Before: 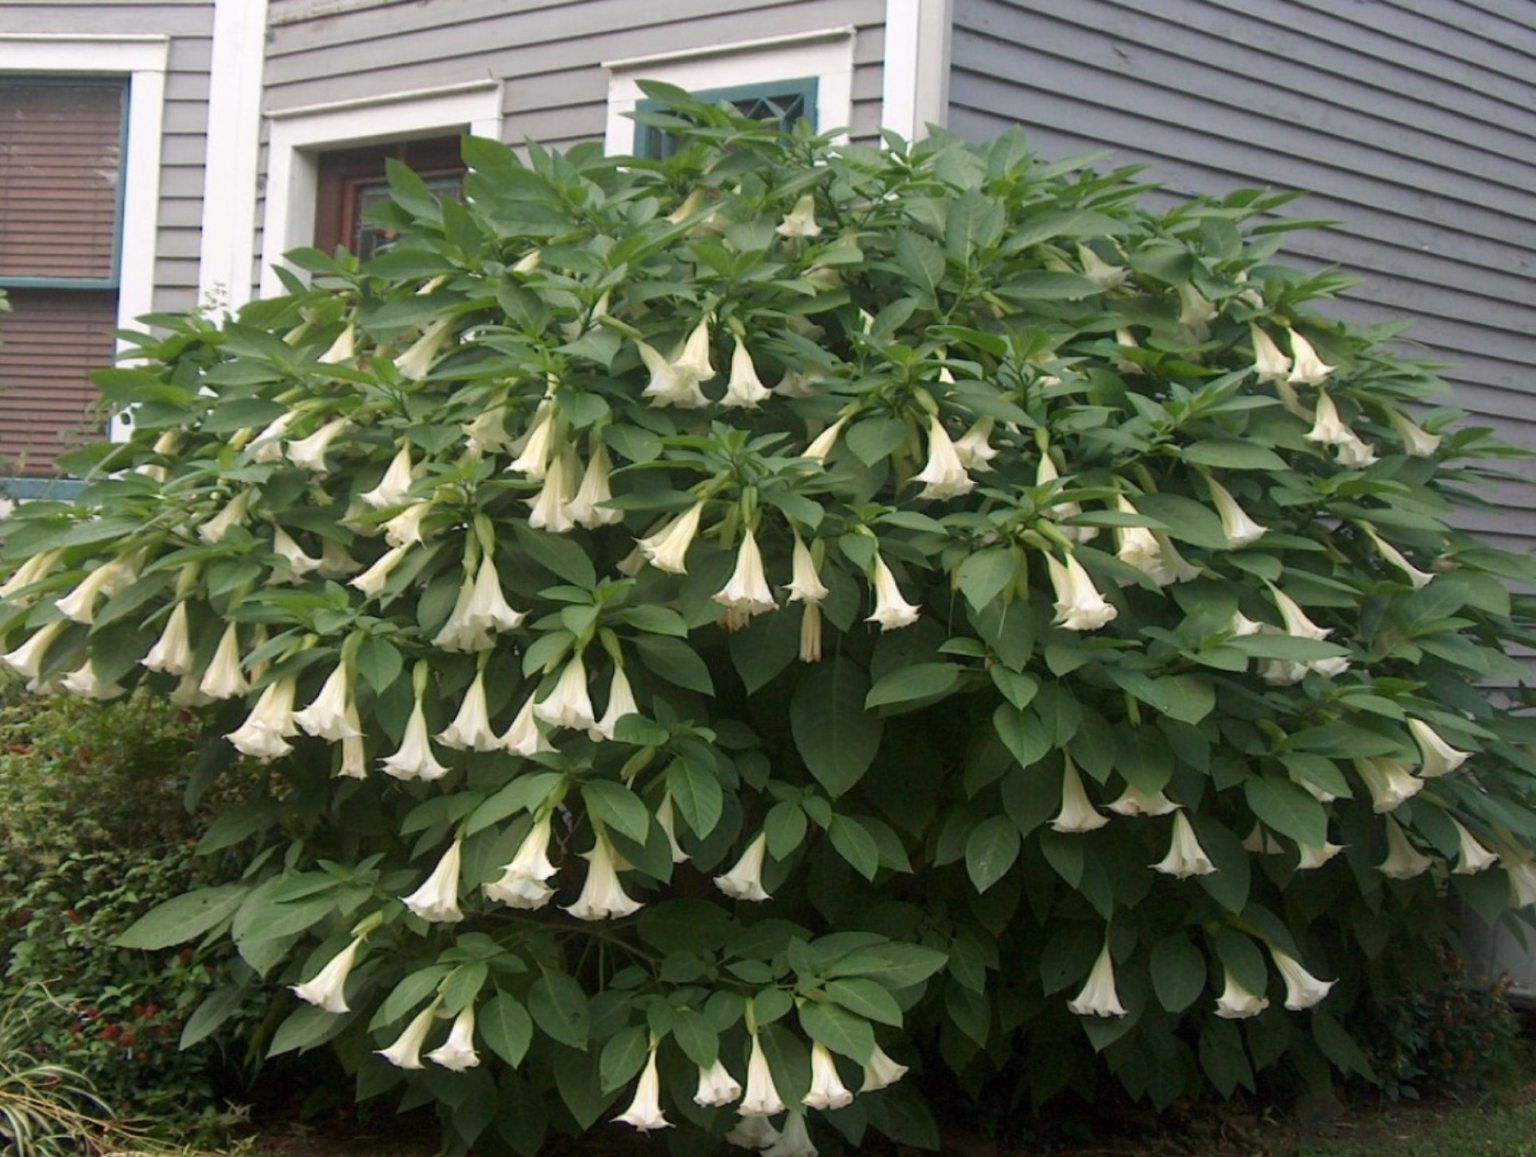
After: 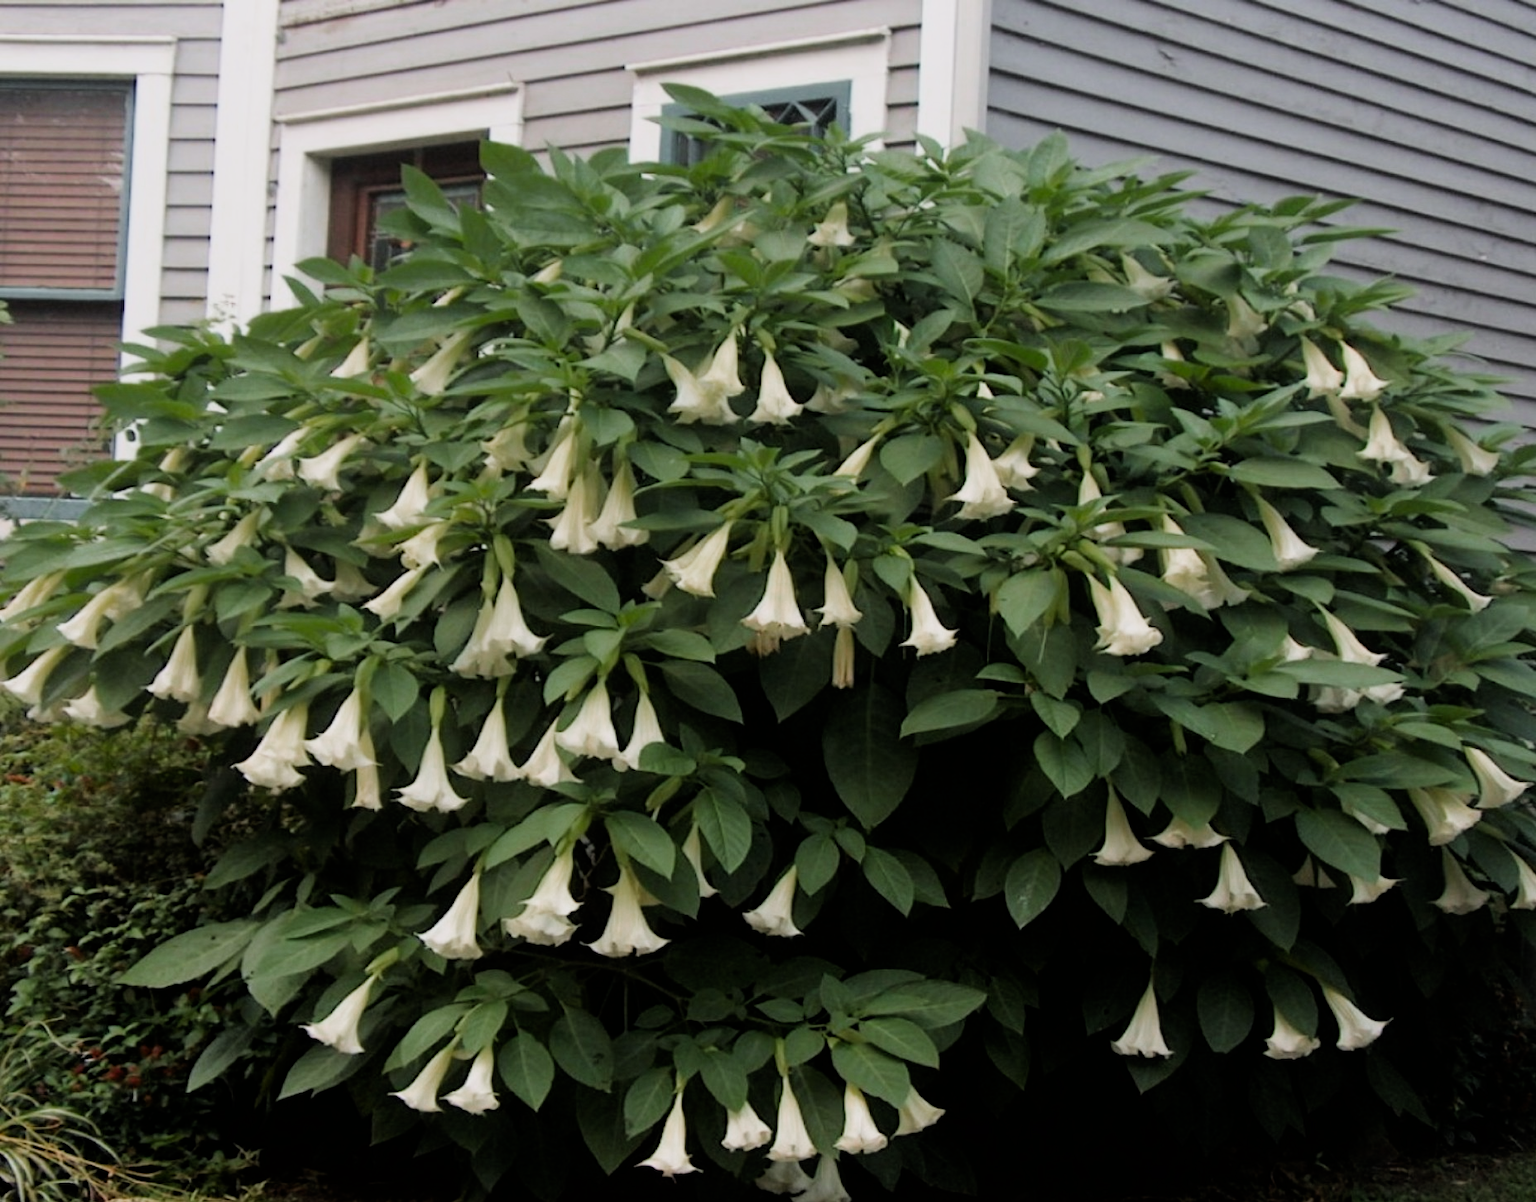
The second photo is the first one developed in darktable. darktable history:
color zones: curves: ch0 [(0, 0.48) (0.209, 0.398) (0.305, 0.332) (0.429, 0.493) (0.571, 0.5) (0.714, 0.5) (0.857, 0.5) (1, 0.48)]; ch1 [(0, 0.633) (0.143, 0.586) (0.286, 0.489) (0.429, 0.448) (0.571, 0.31) (0.714, 0.335) (0.857, 0.492) (1, 0.633)]; ch2 [(0, 0.448) (0.143, 0.498) (0.286, 0.5) (0.429, 0.5) (0.571, 0.5) (0.714, 0.5) (0.857, 0.5) (1, 0.448)]
crop: right 3.847%, bottom 0.029%
filmic rgb: black relative exposure -5.12 EV, white relative exposure 3.98 EV, hardness 2.9, contrast 1.296, highlights saturation mix -28.83%, iterations of high-quality reconstruction 0
exposure: exposure 0.131 EV, compensate highlight preservation false
